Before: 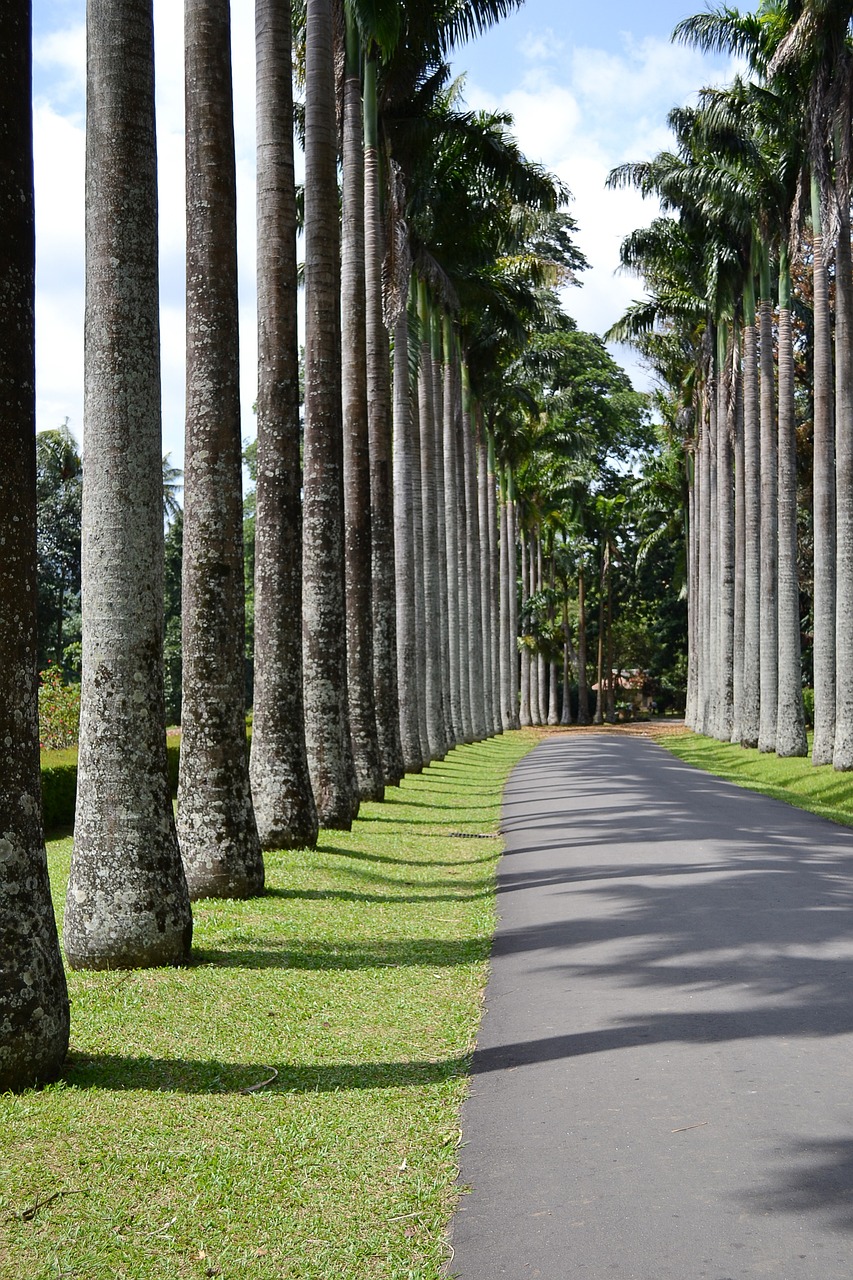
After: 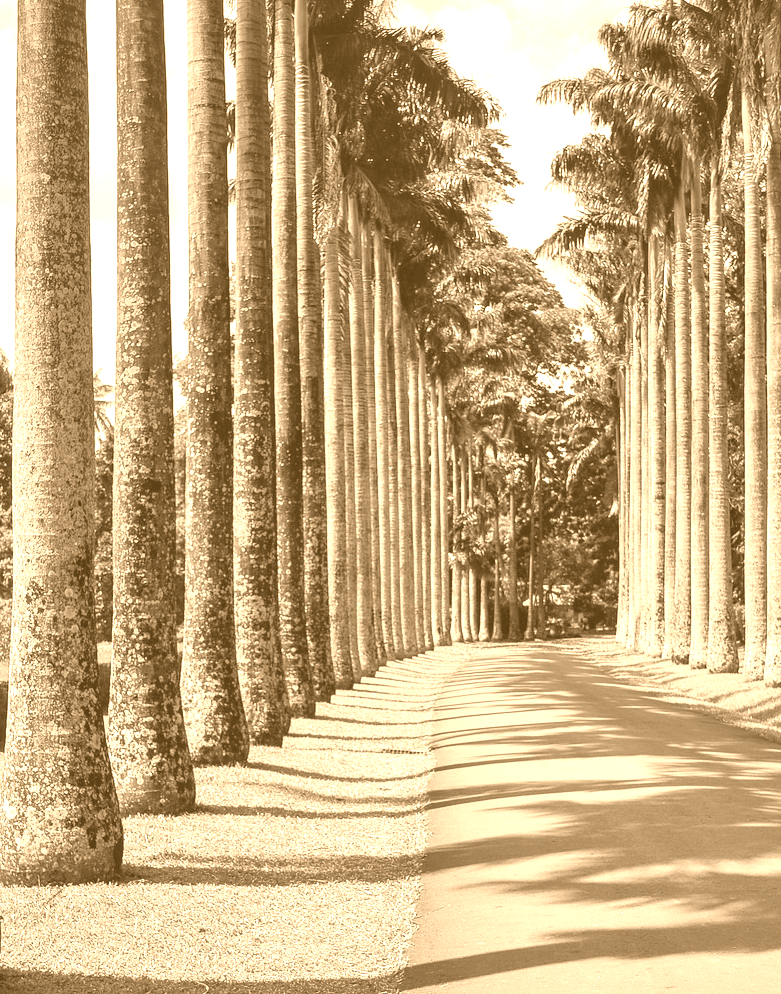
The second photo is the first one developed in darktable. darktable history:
color correction: highlights a* -2.24, highlights b* -18.1
crop: left 8.155%, top 6.611%, bottom 15.385%
color zones: curves: ch1 [(0, 0.831) (0.08, 0.771) (0.157, 0.268) (0.241, 0.207) (0.562, -0.005) (0.714, -0.013) (0.876, 0.01) (1, 0.831)]
shadows and highlights: shadows 60, highlights -60
colorize: hue 28.8°, source mix 100%
contrast brightness saturation: contrast 0.26, brightness 0.02, saturation 0.87
local contrast: on, module defaults
